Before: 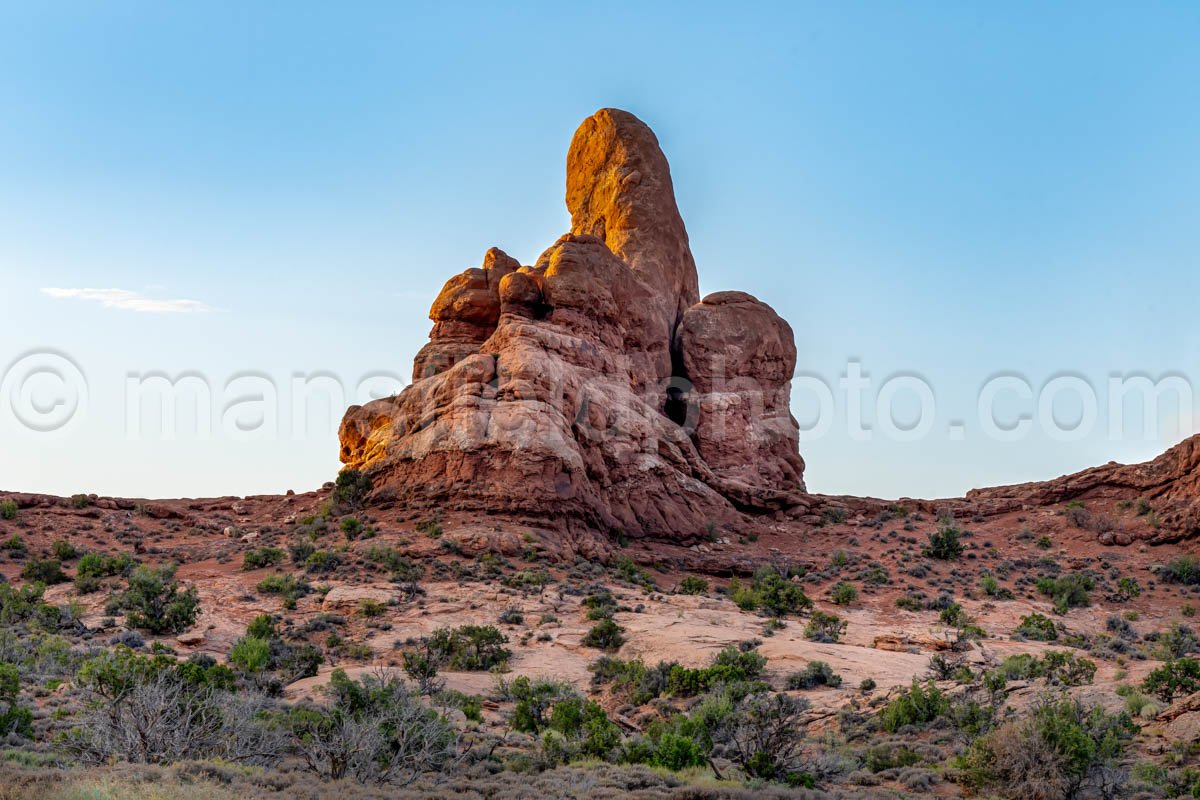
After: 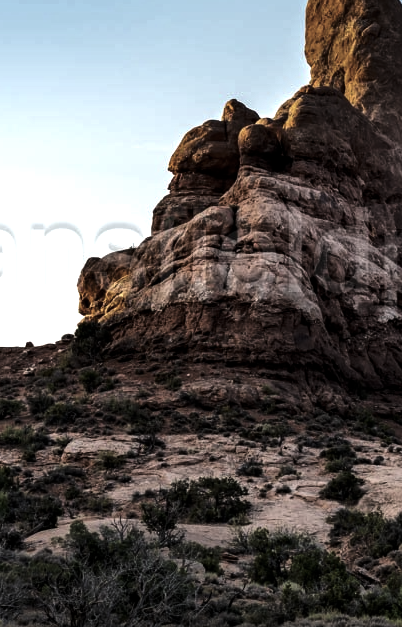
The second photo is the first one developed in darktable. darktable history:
contrast brightness saturation: contrast 0.1, saturation -0.36
levels: levels [0, 0.618, 1]
tone equalizer: -8 EV -0.417 EV, -7 EV -0.389 EV, -6 EV -0.333 EV, -5 EV -0.222 EV, -3 EV 0.222 EV, -2 EV 0.333 EV, -1 EV 0.389 EV, +0 EV 0.417 EV, edges refinement/feathering 500, mask exposure compensation -1.57 EV, preserve details no
crop and rotate: left 21.77%, top 18.528%, right 44.676%, bottom 2.997%
